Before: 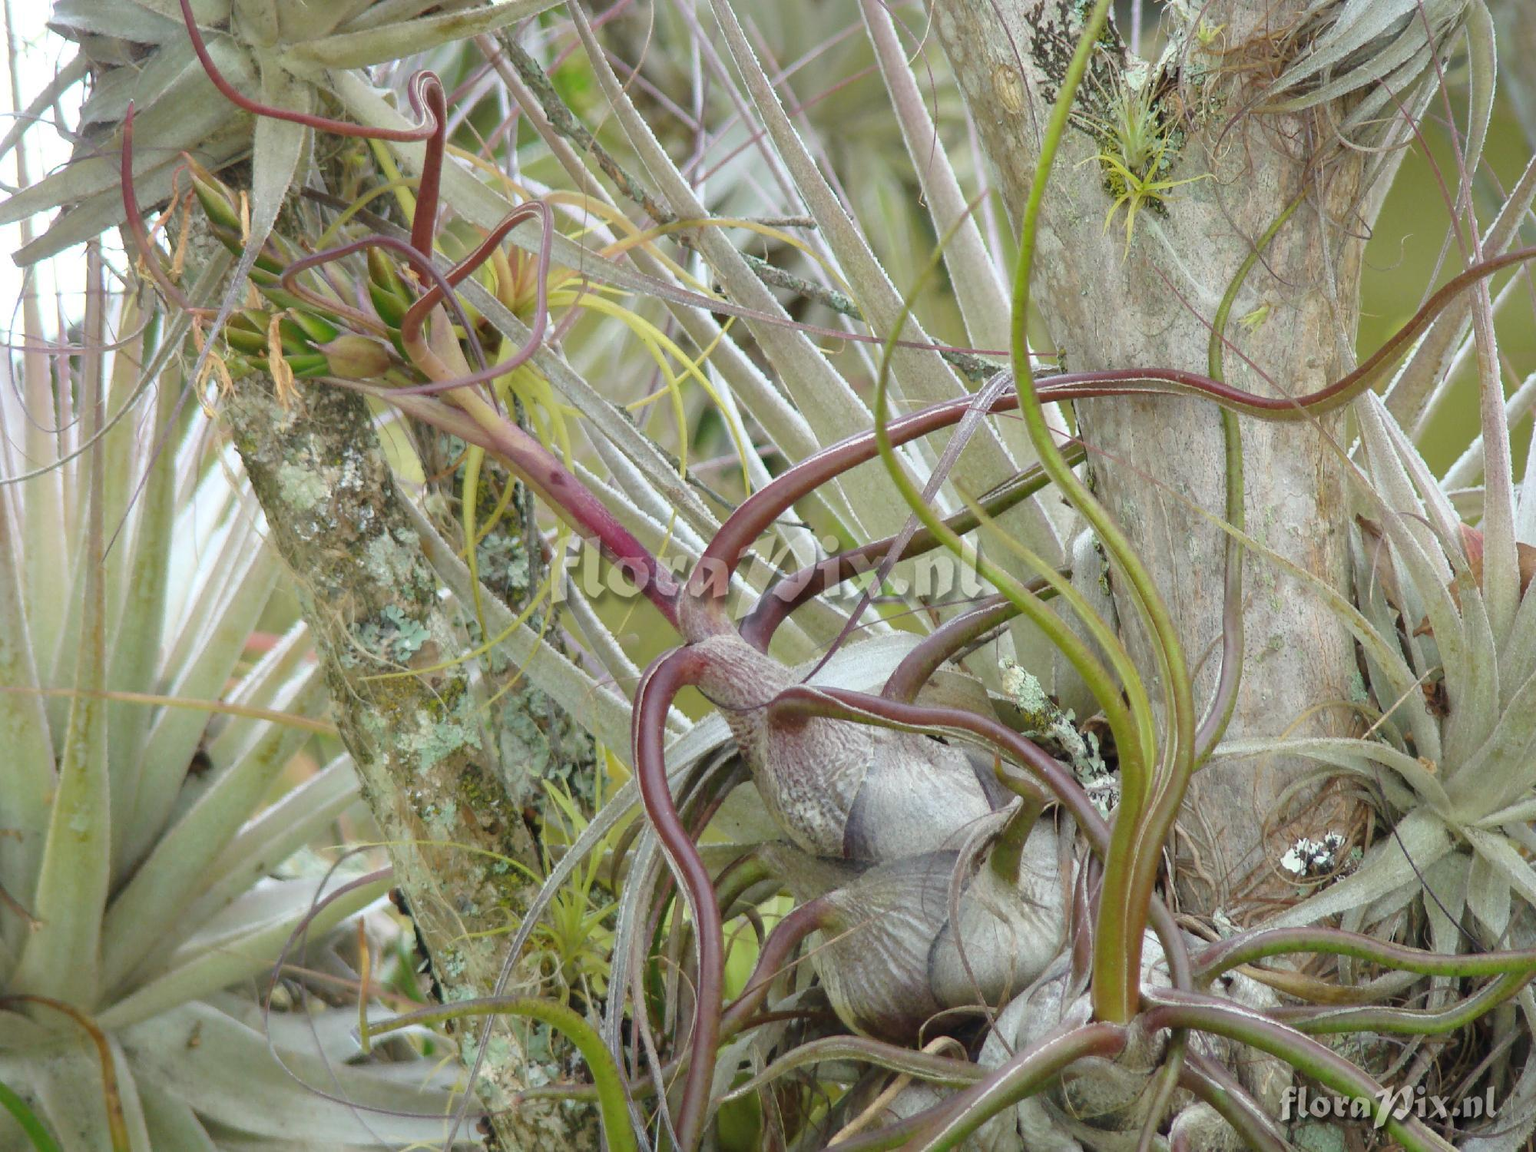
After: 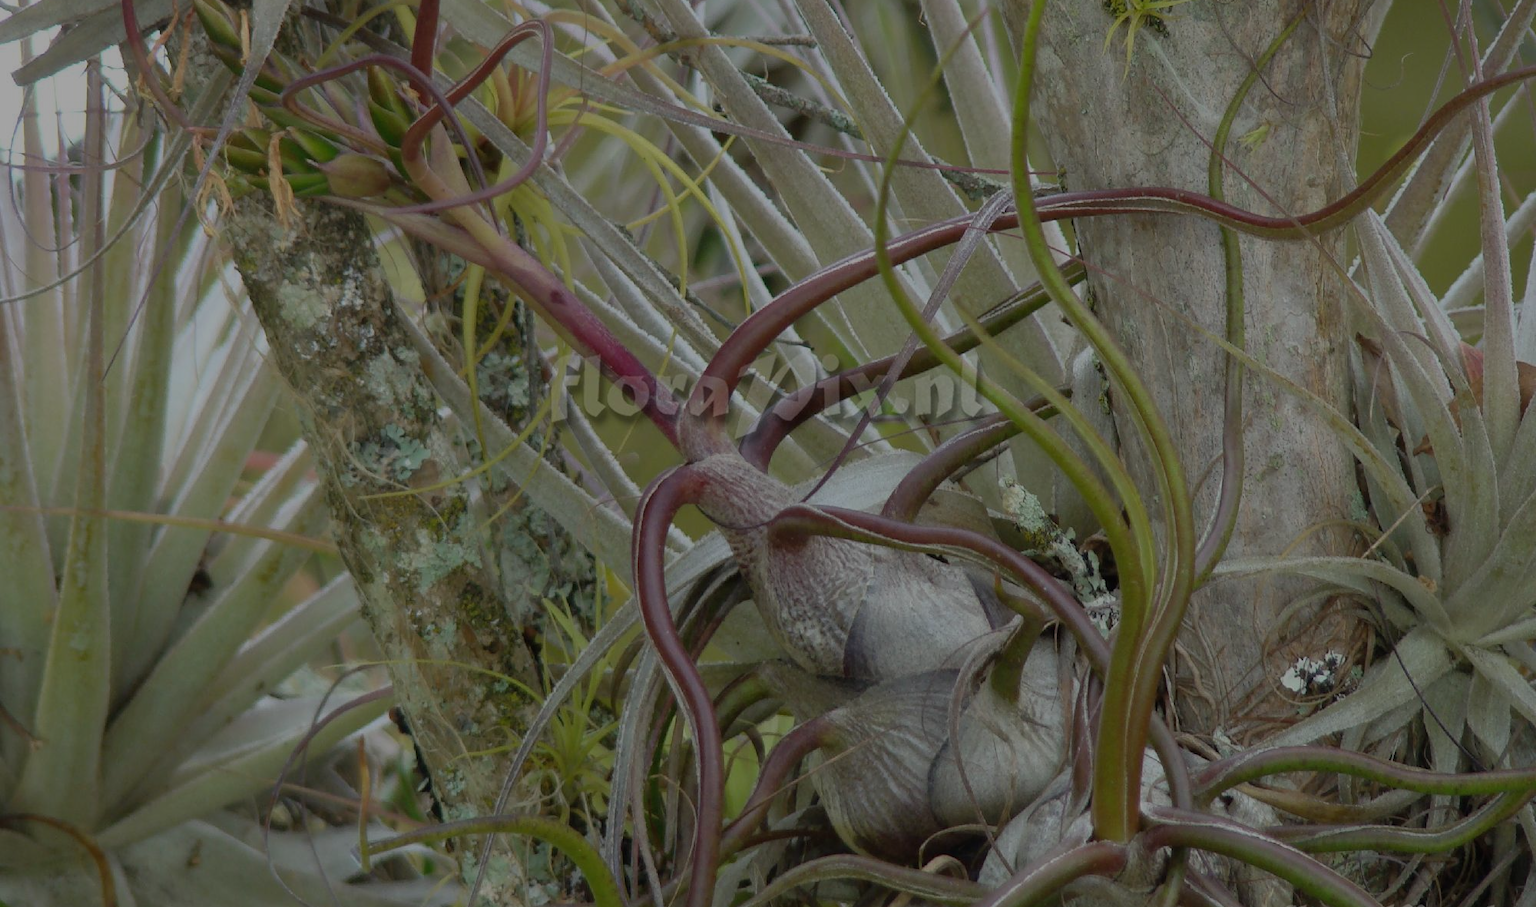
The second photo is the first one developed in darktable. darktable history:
crop and rotate: top 15.772%, bottom 5.45%
exposure: exposure -1.44 EV, compensate highlight preservation false
